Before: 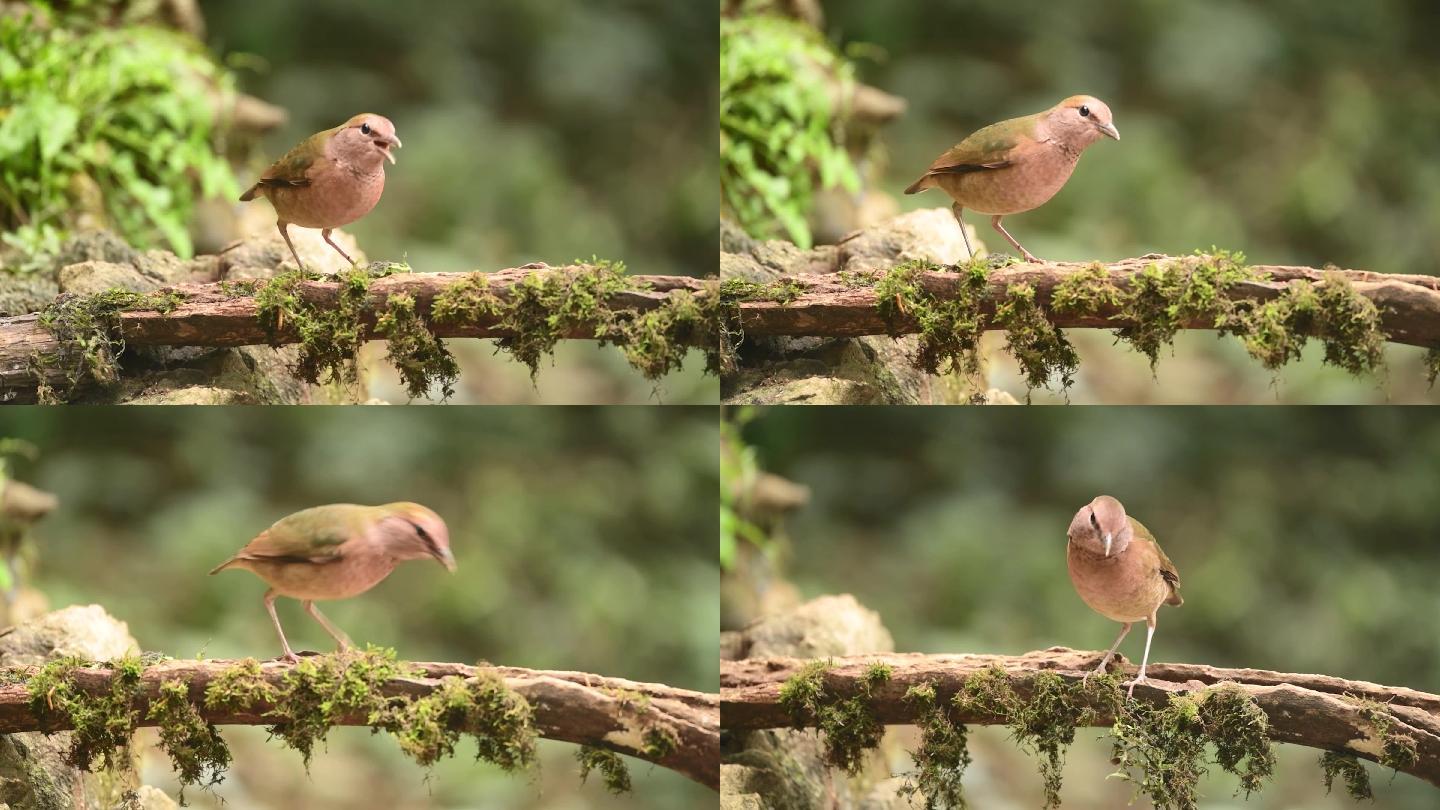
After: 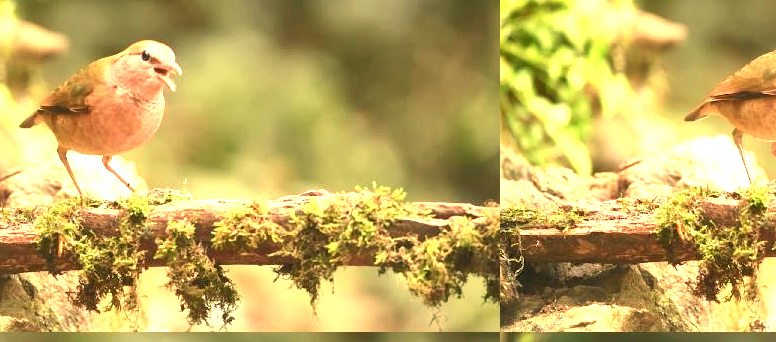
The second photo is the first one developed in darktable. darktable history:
white balance: red 1.138, green 0.996, blue 0.812
crop: left 15.306%, top 9.065%, right 30.789%, bottom 48.638%
exposure: exposure 1.2 EV, compensate highlight preservation false
